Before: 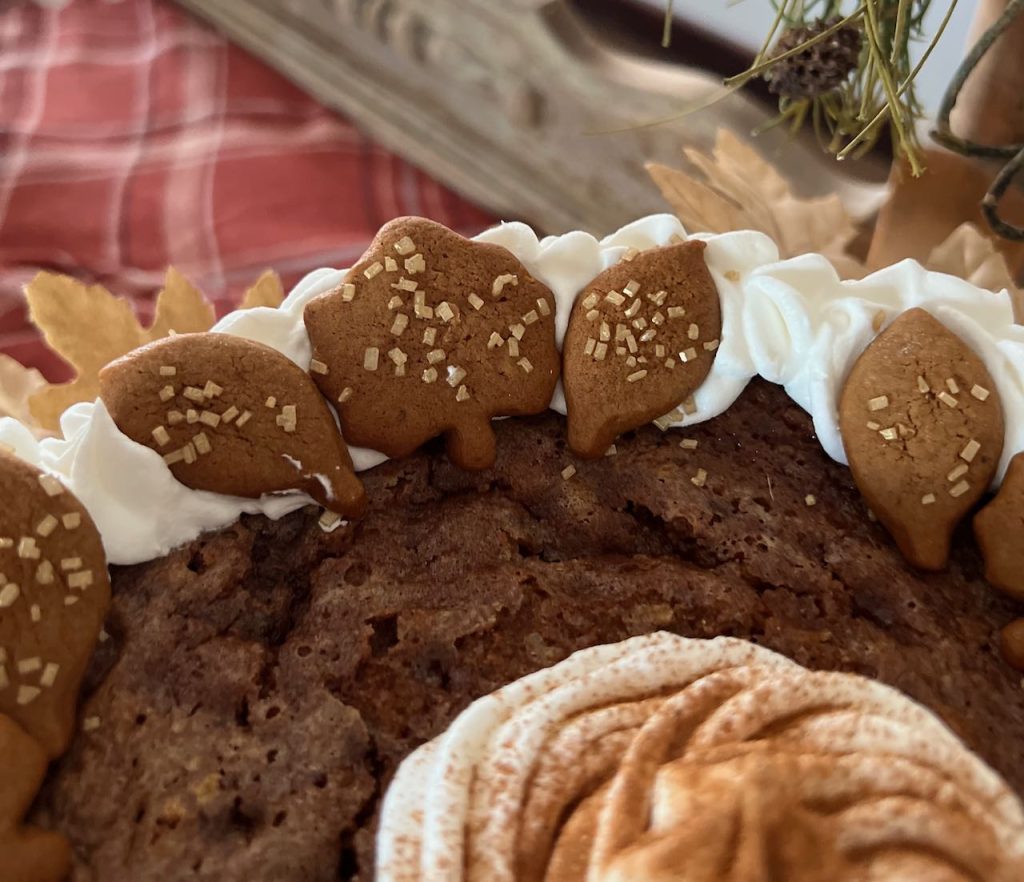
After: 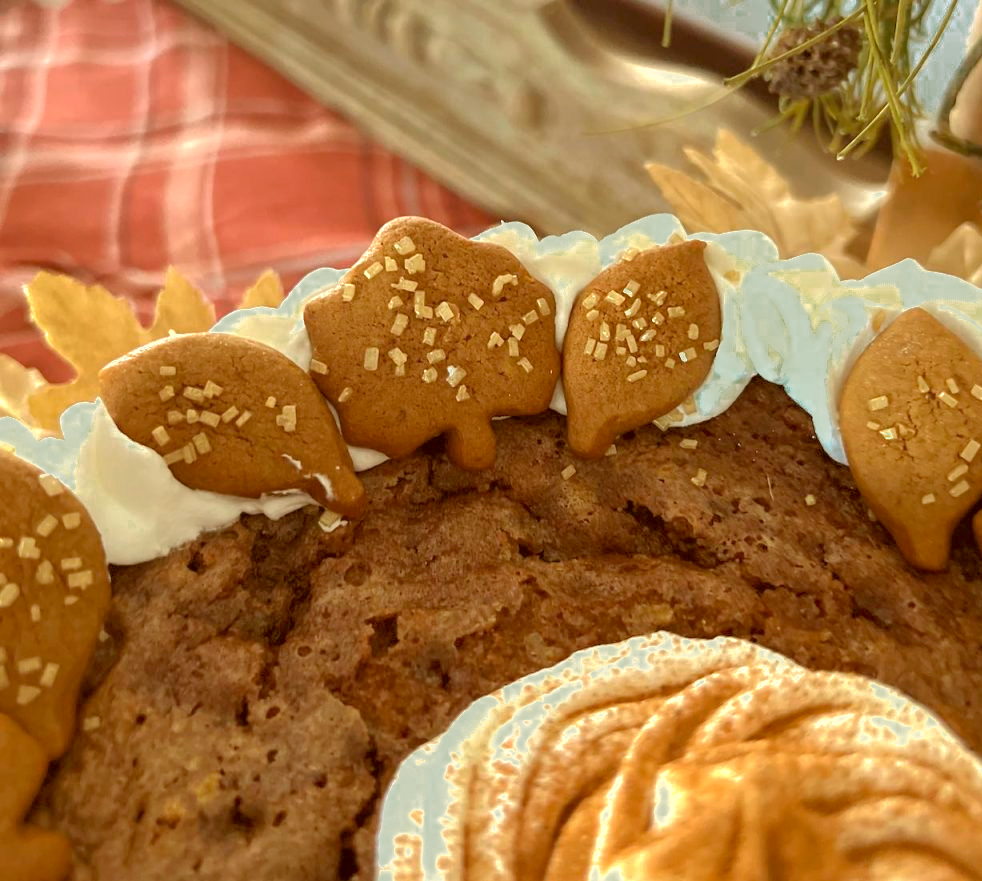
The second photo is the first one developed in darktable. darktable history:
color zones: curves: ch0 [(0.25, 0.5) (0.347, 0.092) (0.75, 0.5)]; ch1 [(0.25, 0.5) (0.33, 0.51) (0.75, 0.5)]
shadows and highlights: shadows 39.54, highlights -59.75
crop: right 4.095%, bottom 0.044%
exposure: black level correction 0, exposure 0.698 EV, compensate exposure bias true, compensate highlight preservation false
tone curve: curves: ch0 [(0, 0) (0.003, 0.005) (0.011, 0.016) (0.025, 0.036) (0.044, 0.071) (0.069, 0.112) (0.1, 0.149) (0.136, 0.187) (0.177, 0.228) (0.224, 0.272) (0.277, 0.32) (0.335, 0.374) (0.399, 0.429) (0.468, 0.479) (0.543, 0.538) (0.623, 0.609) (0.709, 0.697) (0.801, 0.789) (0.898, 0.876) (1, 1)], color space Lab, independent channels, preserve colors none
color correction: highlights a* -5.33, highlights b* 9.8, shadows a* 9.42, shadows b* 24.41
